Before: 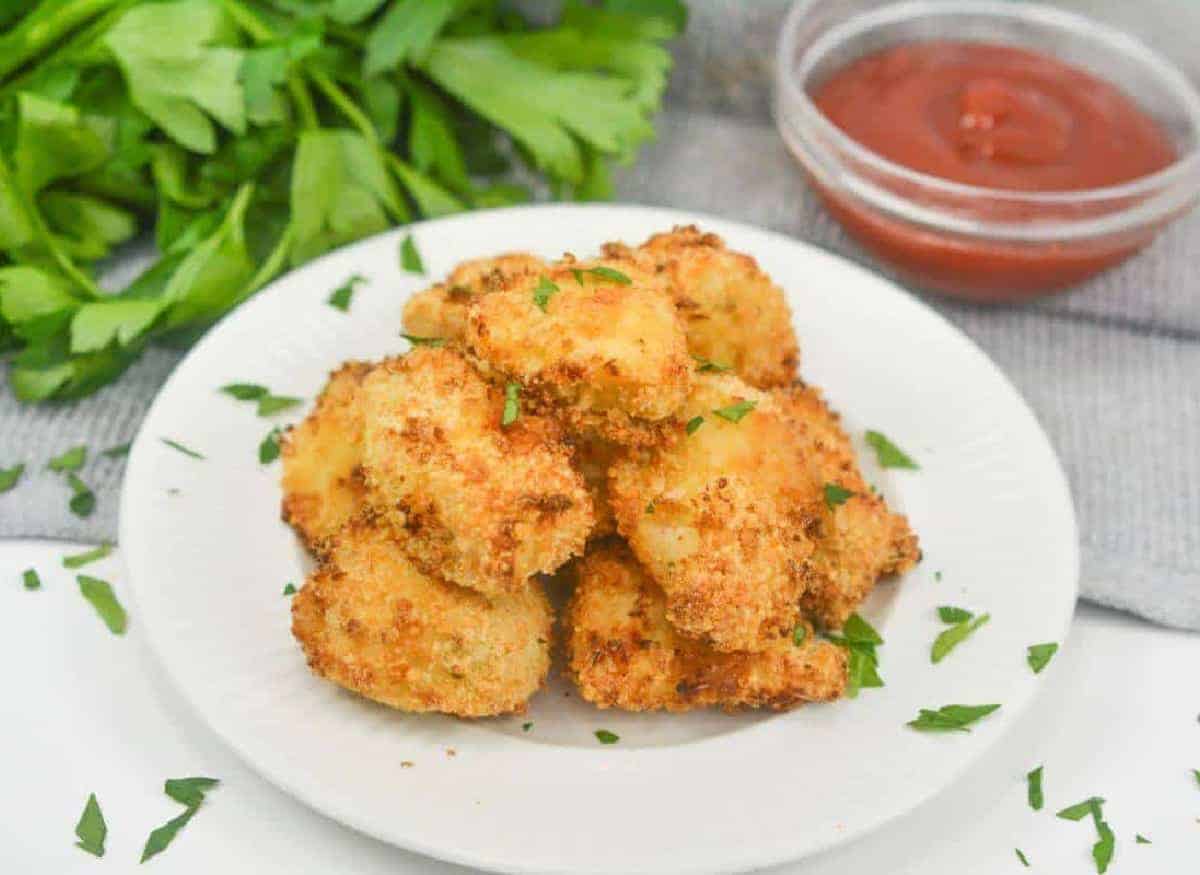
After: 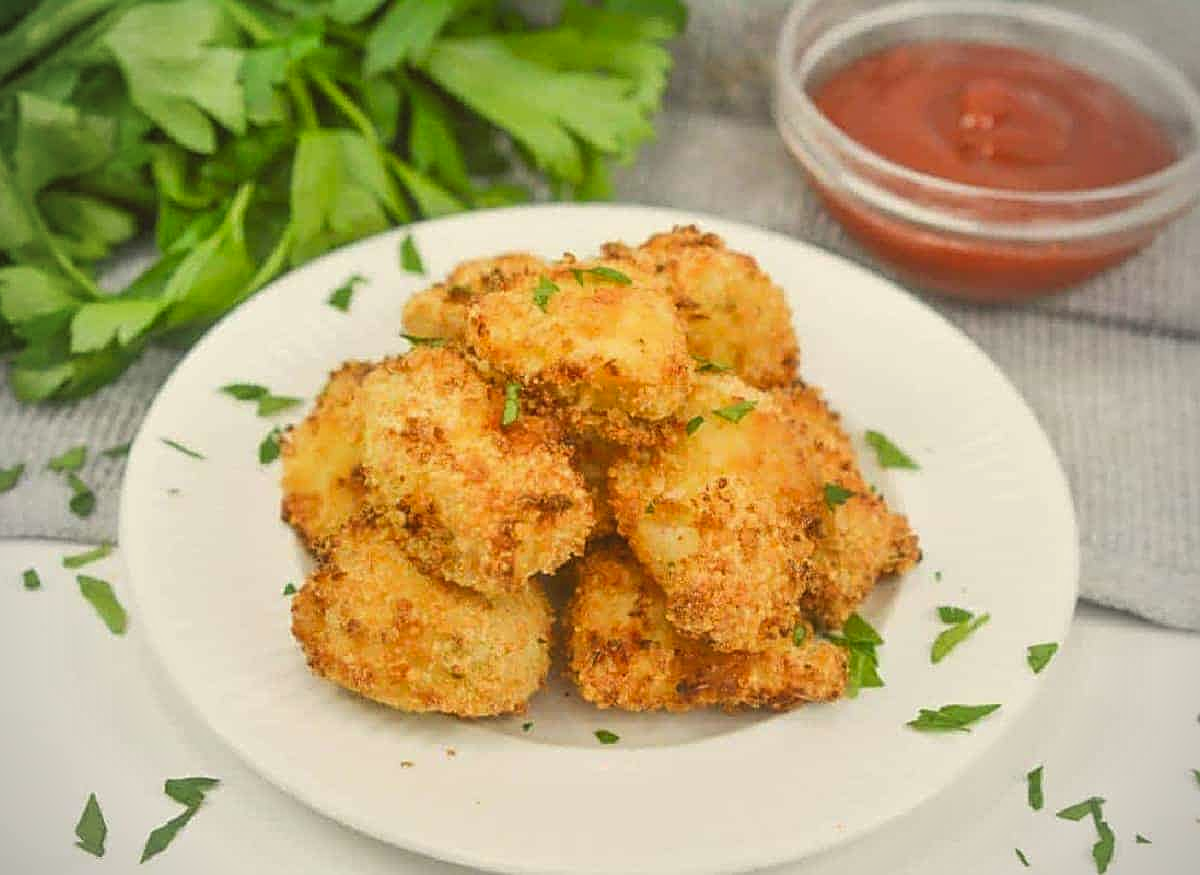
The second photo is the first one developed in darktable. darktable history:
color balance: lift [1.005, 1.002, 0.998, 0.998], gamma [1, 1.021, 1.02, 0.979], gain [0.923, 1.066, 1.056, 0.934]
vignetting: fall-off radius 60.92%
sharpen: on, module defaults
bloom: size 9%, threshold 100%, strength 7%
